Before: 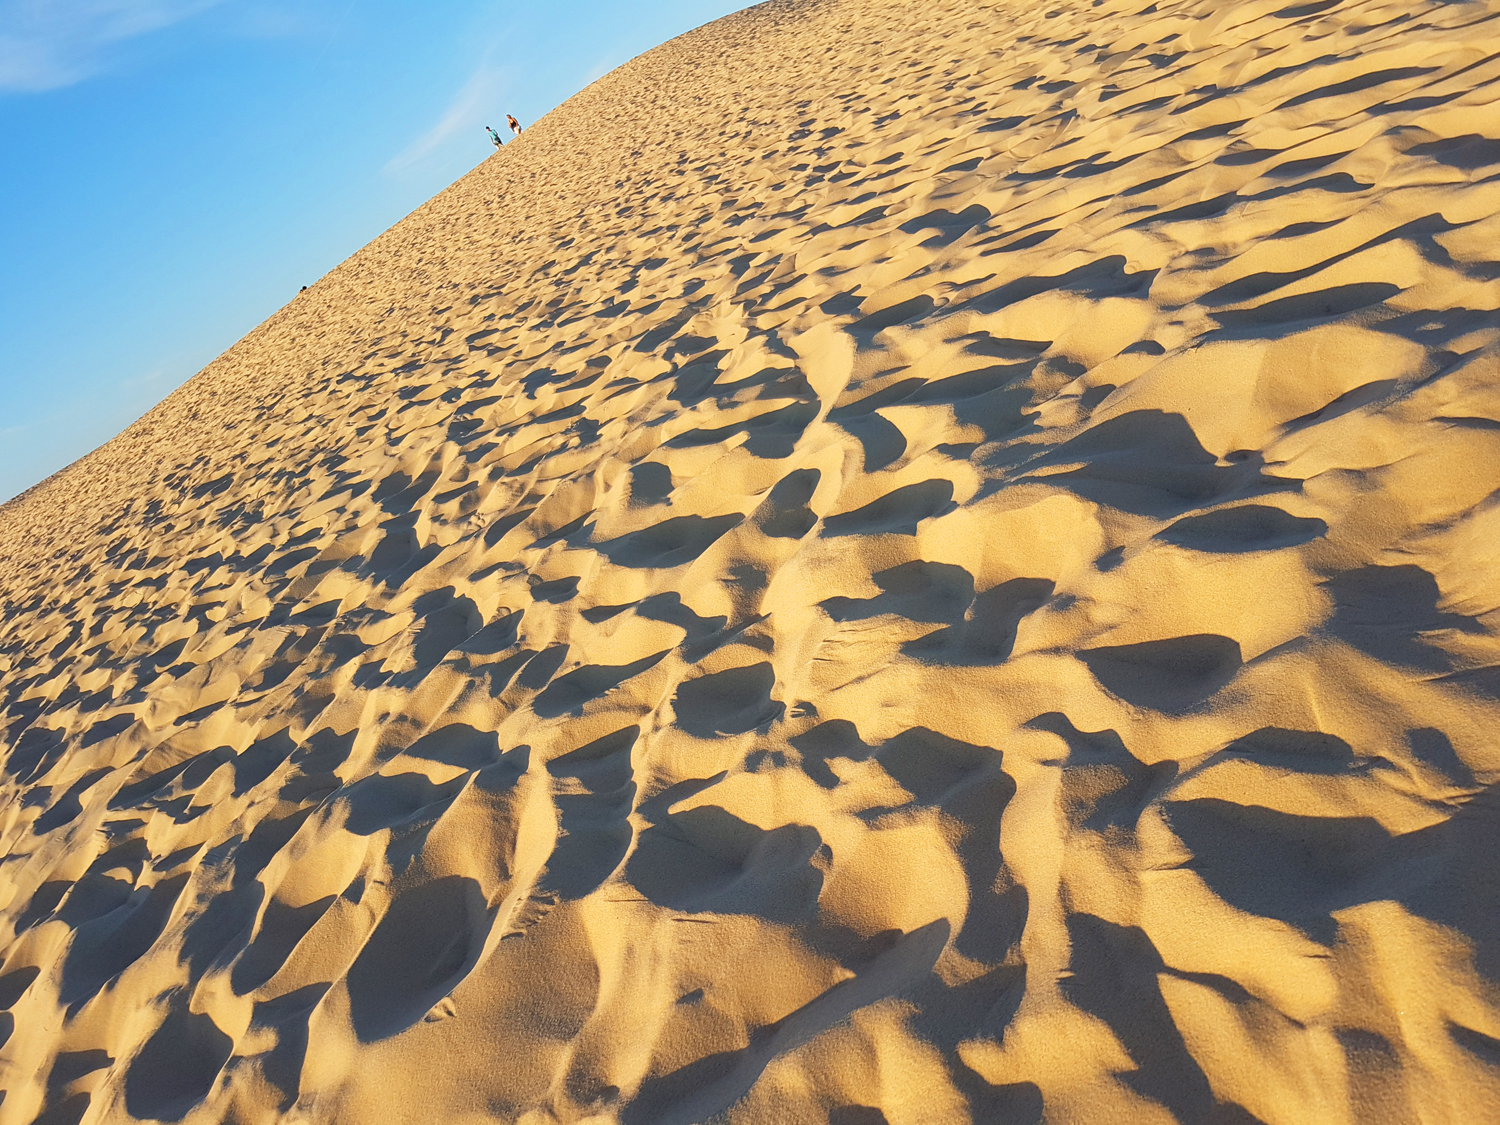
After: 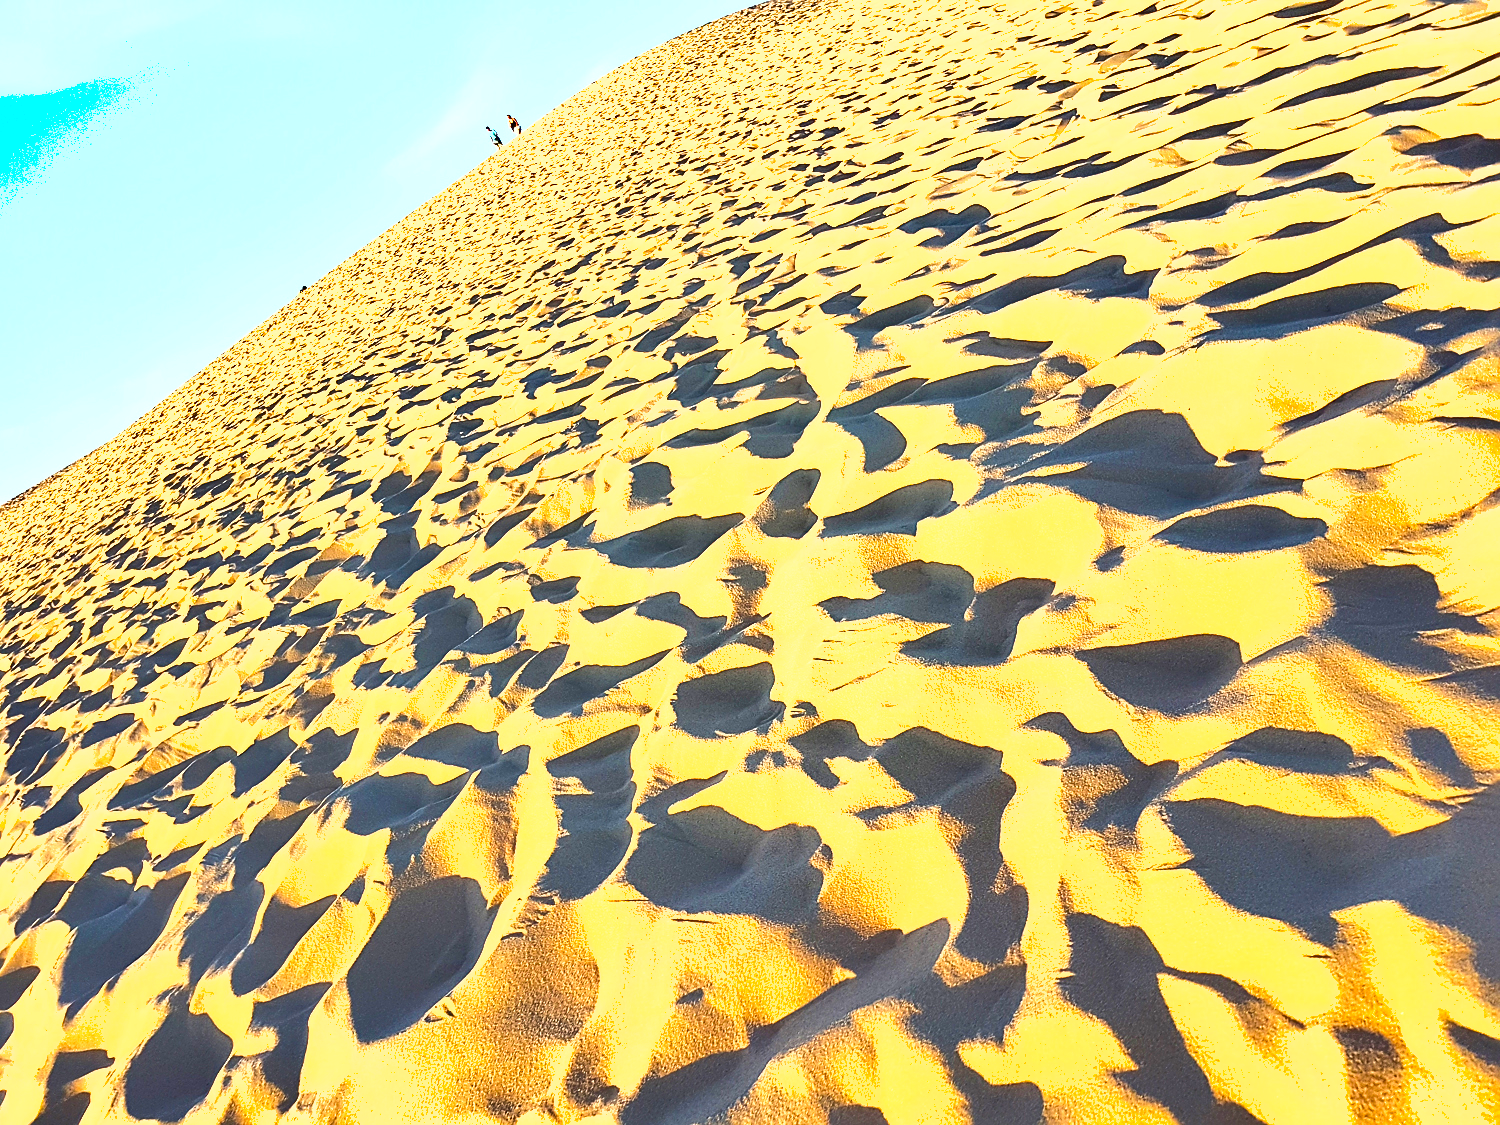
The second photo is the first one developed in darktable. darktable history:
shadows and highlights: low approximation 0.01, soften with gaussian
sharpen: on, module defaults
exposure: black level correction 0, exposure 1.5 EV, compensate exposure bias true, compensate highlight preservation false
color balance rgb: perceptual saturation grading › global saturation 30%, global vibrance 10%
